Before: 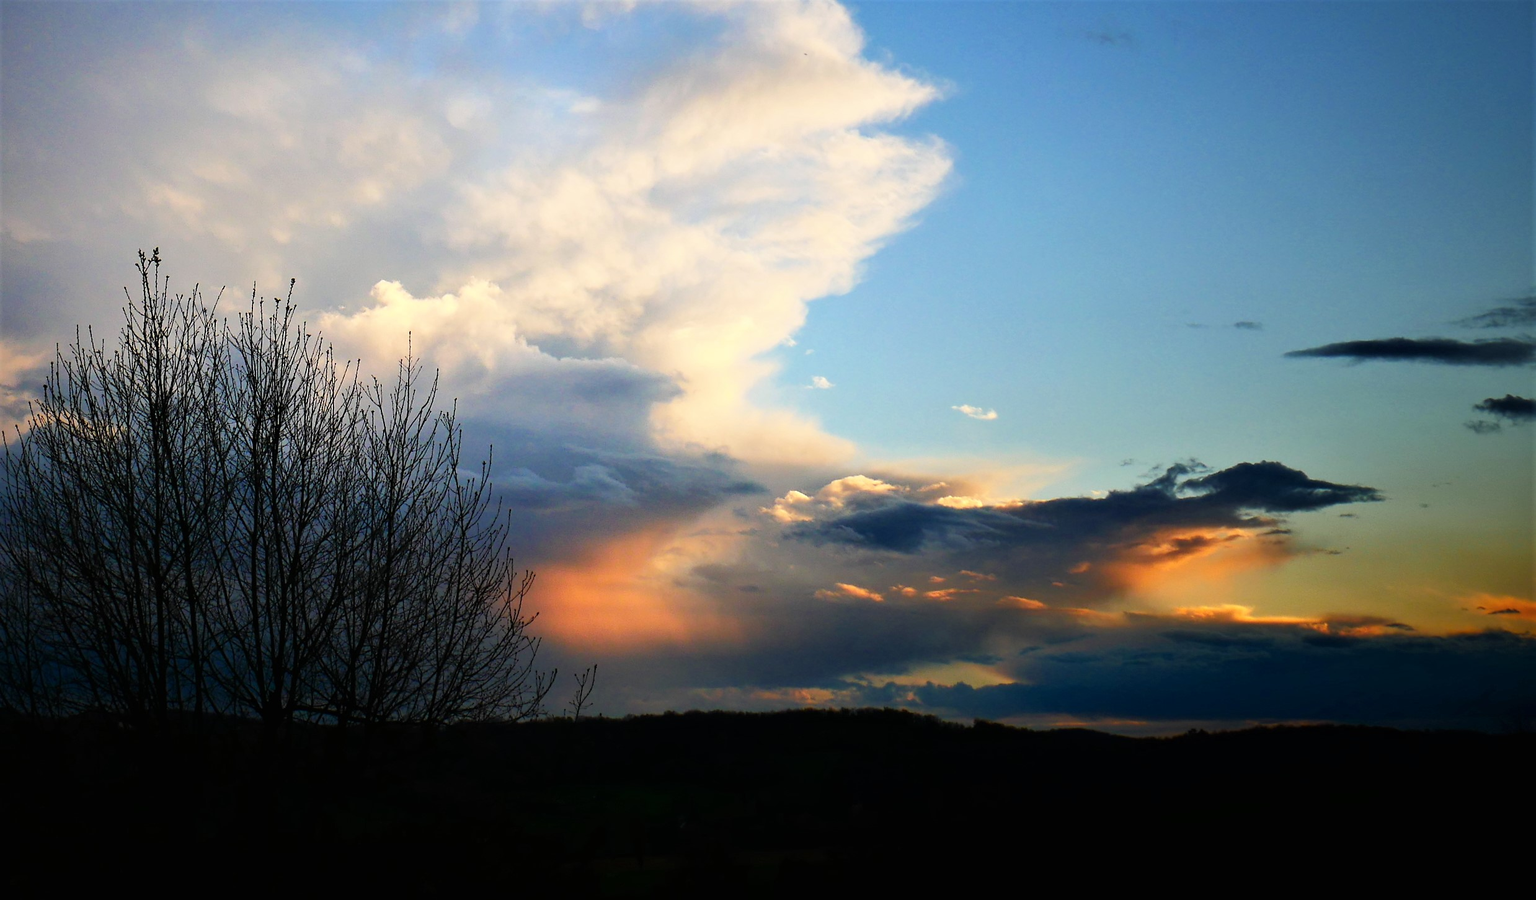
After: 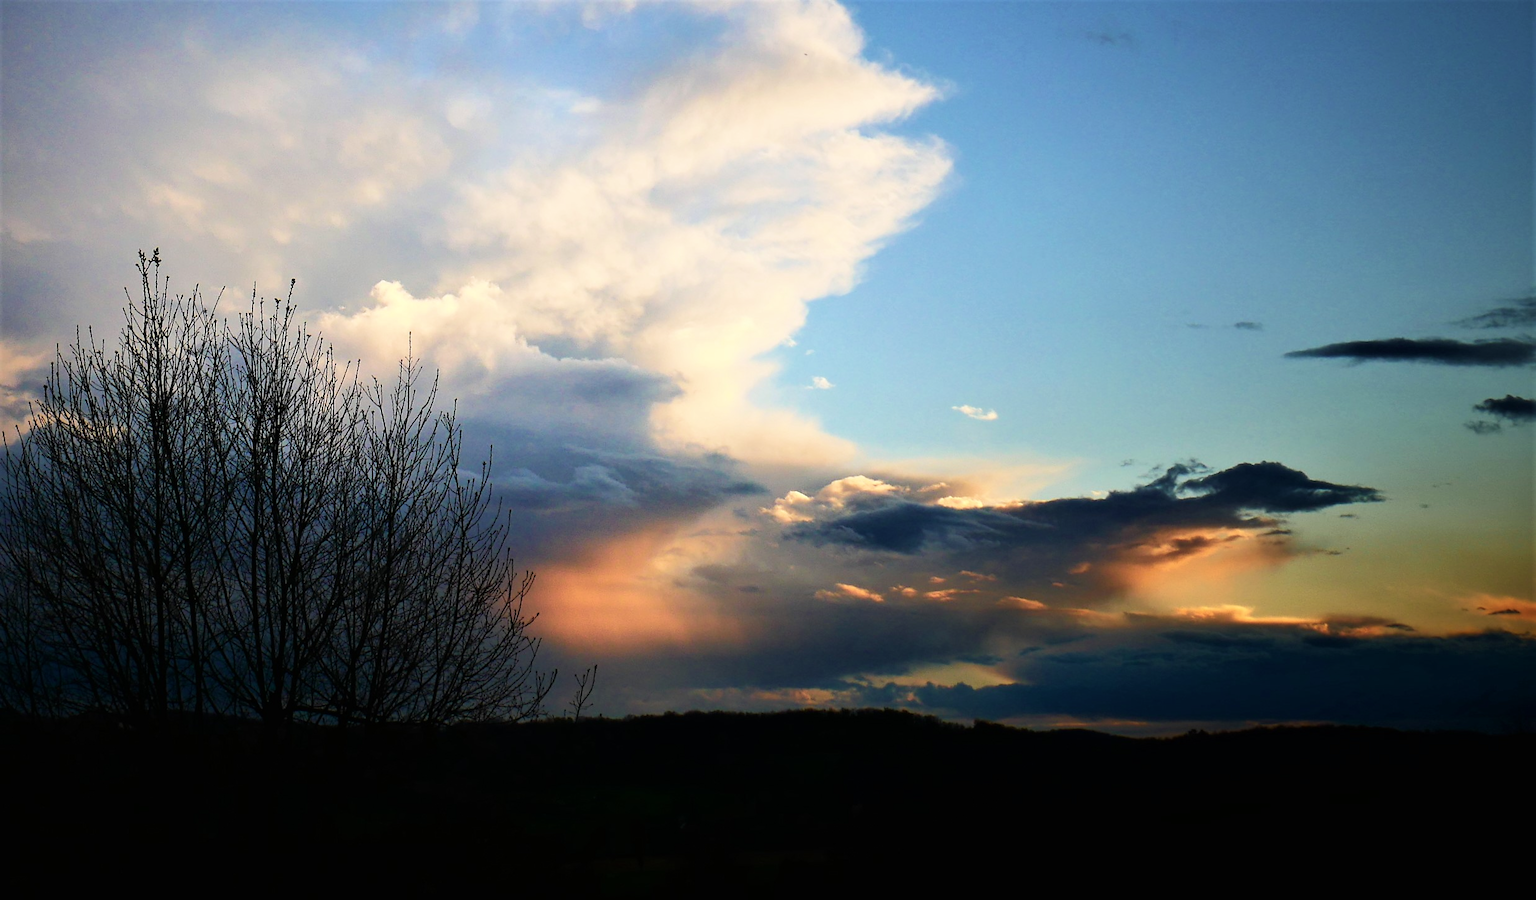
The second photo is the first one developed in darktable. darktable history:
velvia: on, module defaults
contrast brightness saturation: contrast 0.111, saturation -0.179
